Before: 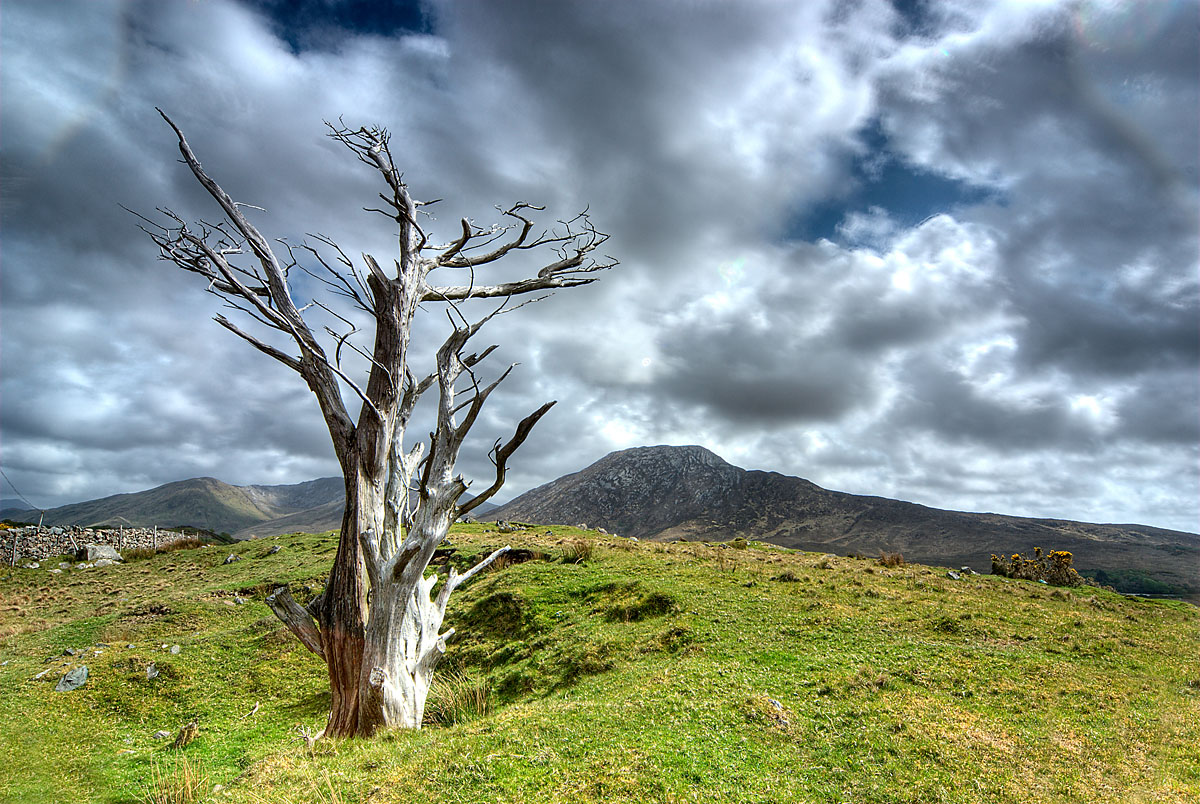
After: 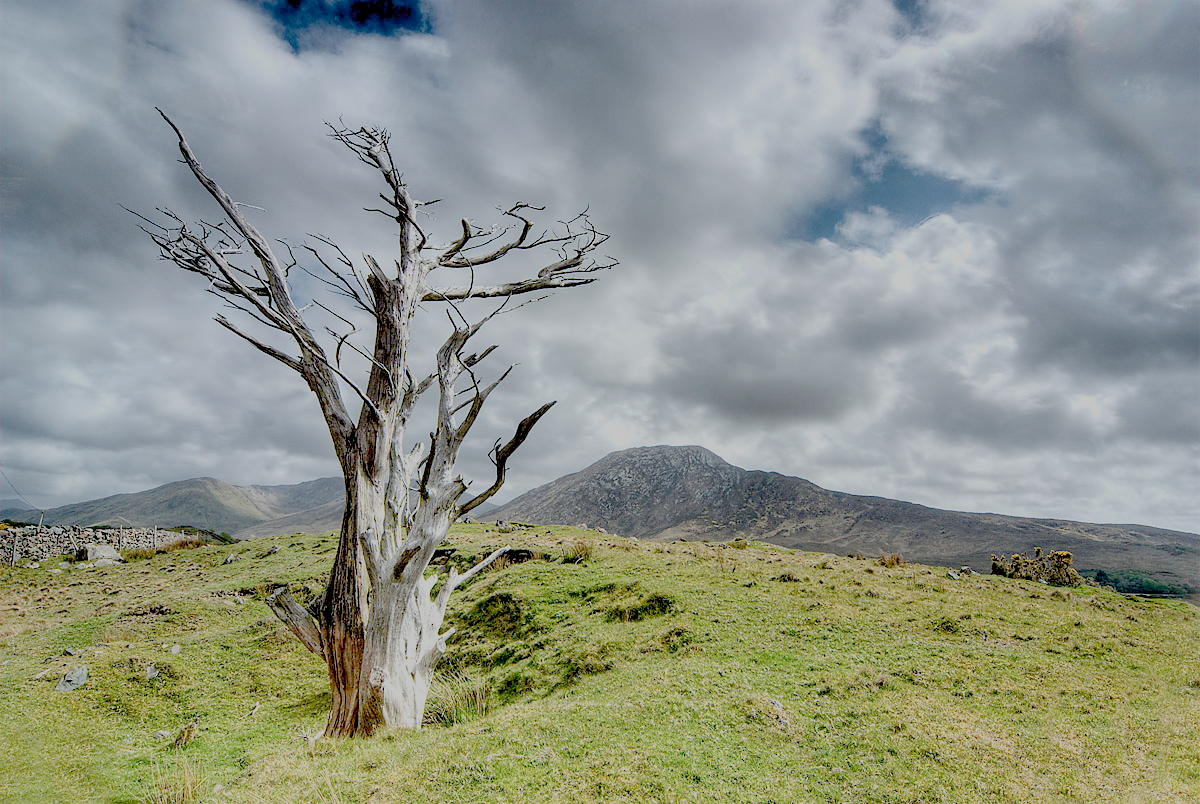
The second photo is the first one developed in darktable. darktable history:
filmic rgb: white relative exposure 8 EV, threshold 3 EV, structure ↔ texture 100%, target black luminance 0%, hardness 2.44, latitude 76.53%, contrast 0.562, shadows ↔ highlights balance 0%, preserve chrominance no, color science v4 (2020), iterations of high-quality reconstruction 10, type of noise poissonian, enable highlight reconstruction true
levels: levels [0.031, 0.5, 0.969]
exposure: black level correction 0.008, exposure 0.979 EV, compensate highlight preservation false
